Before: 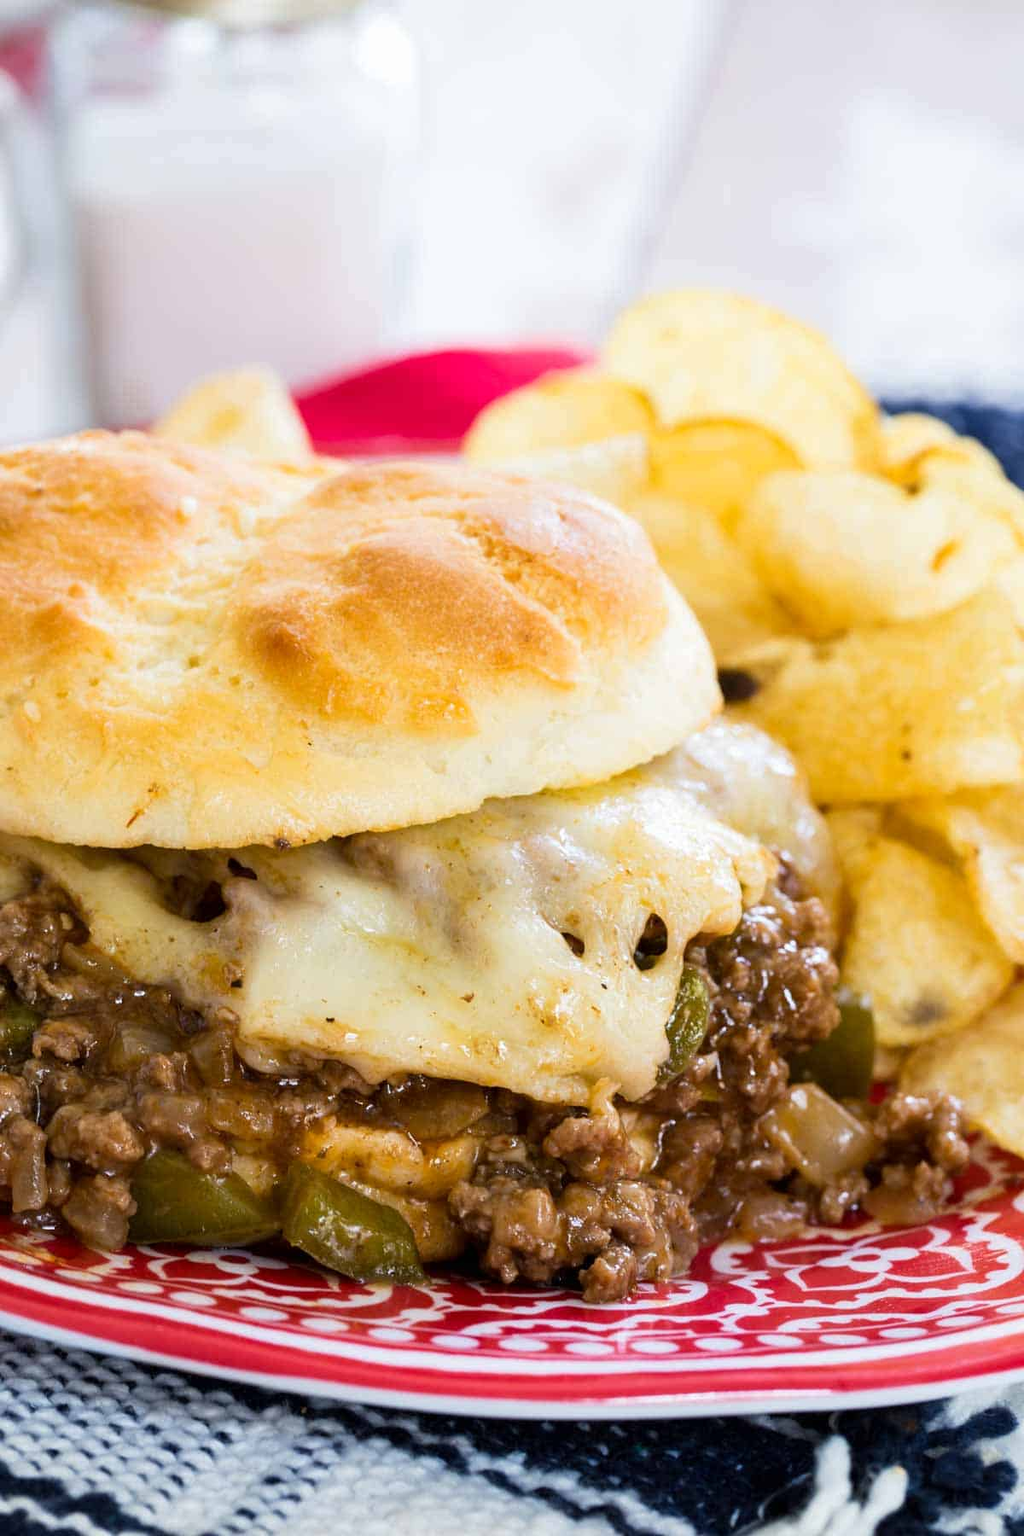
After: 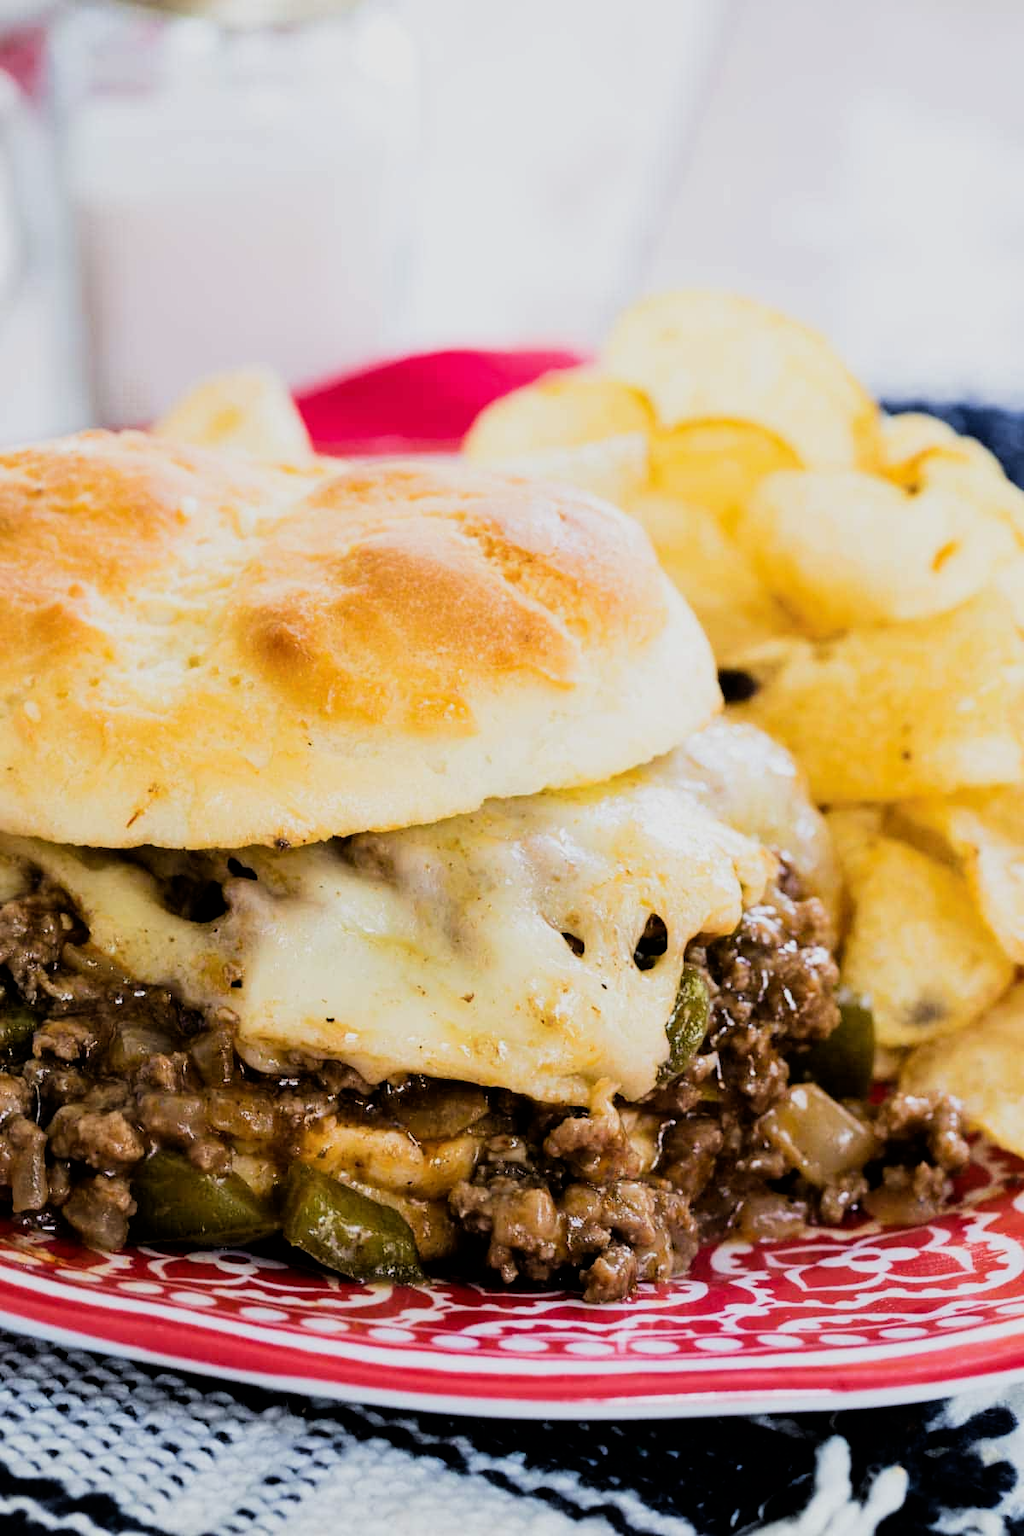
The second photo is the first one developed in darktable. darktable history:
filmic rgb: black relative exposure -5.13 EV, white relative exposure 3.96 EV, hardness 2.89, contrast 1.3, highlights saturation mix -29.35%
